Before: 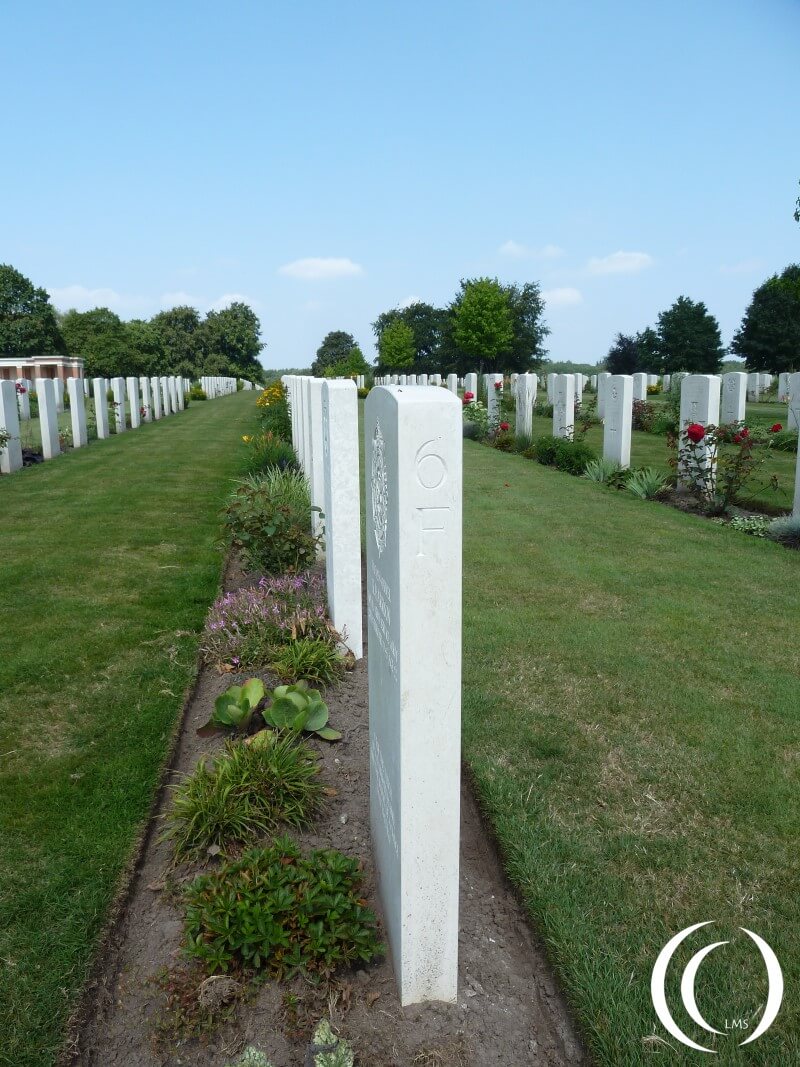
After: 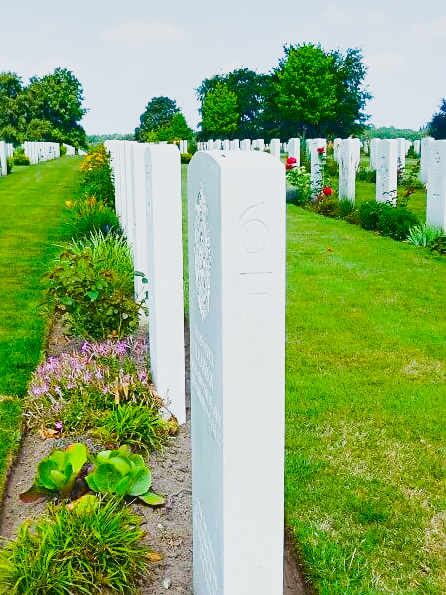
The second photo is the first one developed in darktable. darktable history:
white balance: red 0.982, blue 1.018
tone curve: curves: ch0 [(0, 0.068) (1, 0.961)], color space Lab, linked channels, preserve colors none
color balance: input saturation 134.34%, contrast -10.04%, contrast fulcrum 19.67%, output saturation 133.51%
sharpen: radius 2.167, amount 0.381, threshold 0
exposure: black level correction 0, exposure 1.45 EV, compensate exposure bias true, compensate highlight preservation false
sigmoid: contrast 1.7
crop and rotate: left 22.13%, top 22.054%, right 22.026%, bottom 22.102%
shadows and highlights: soften with gaussian
